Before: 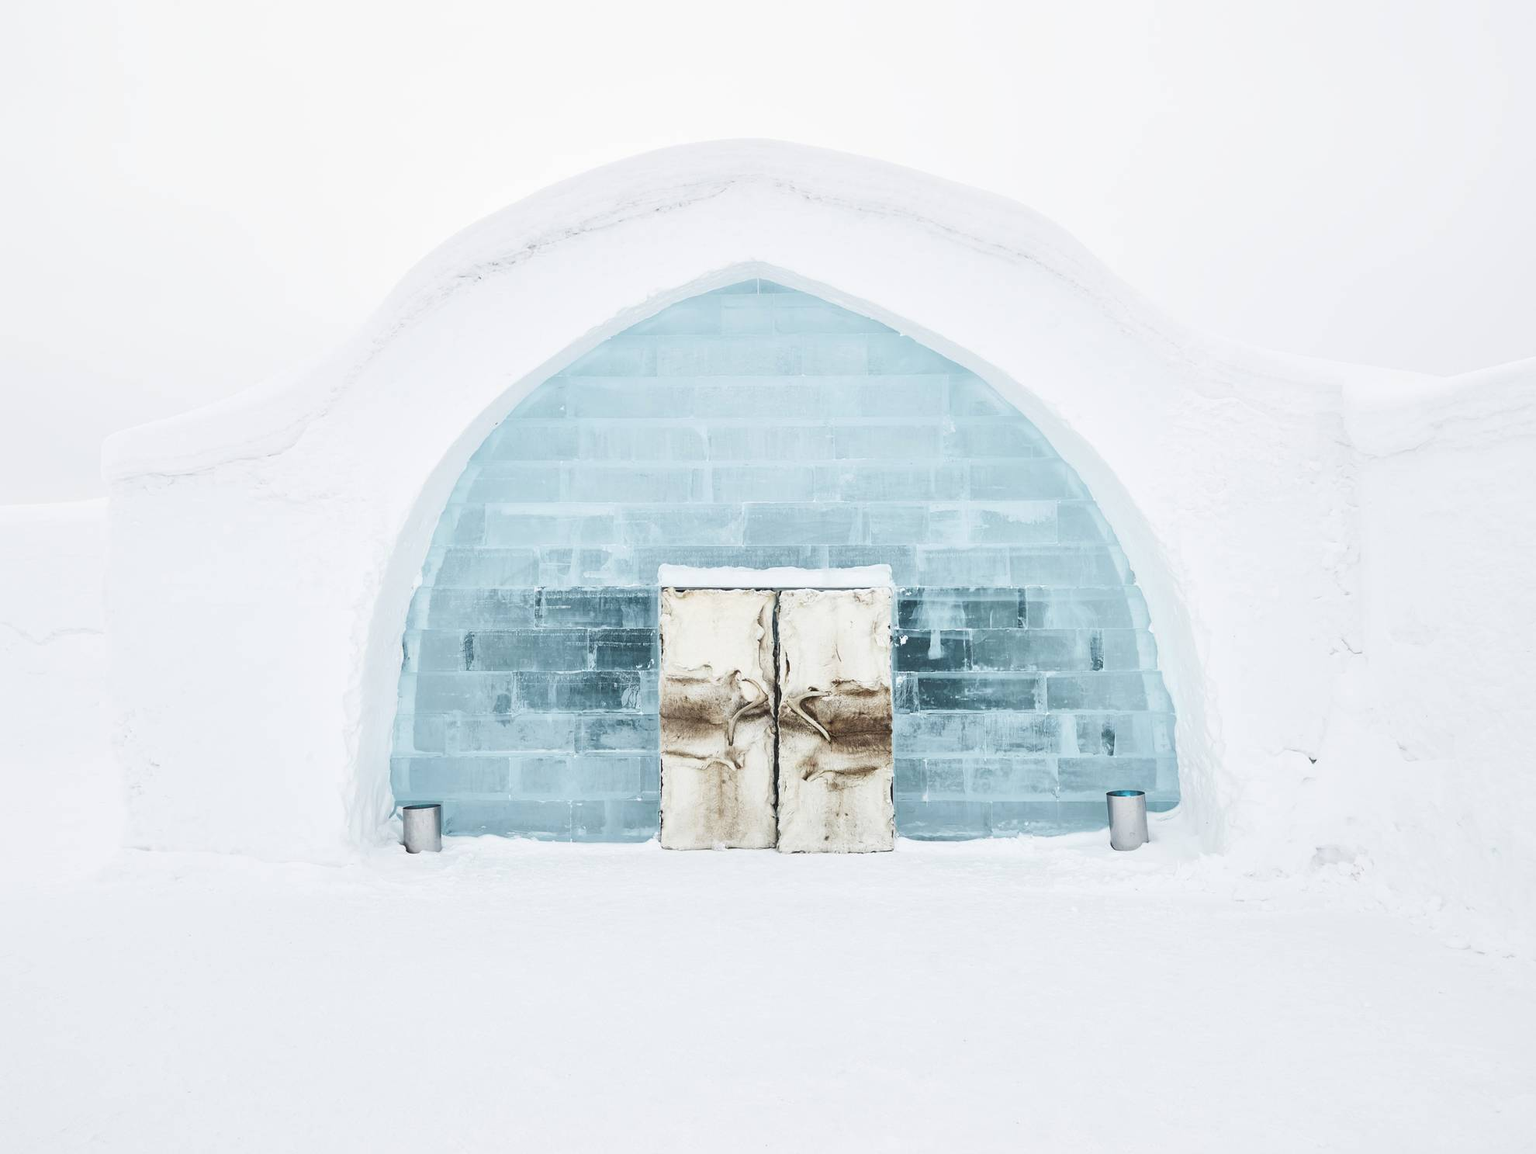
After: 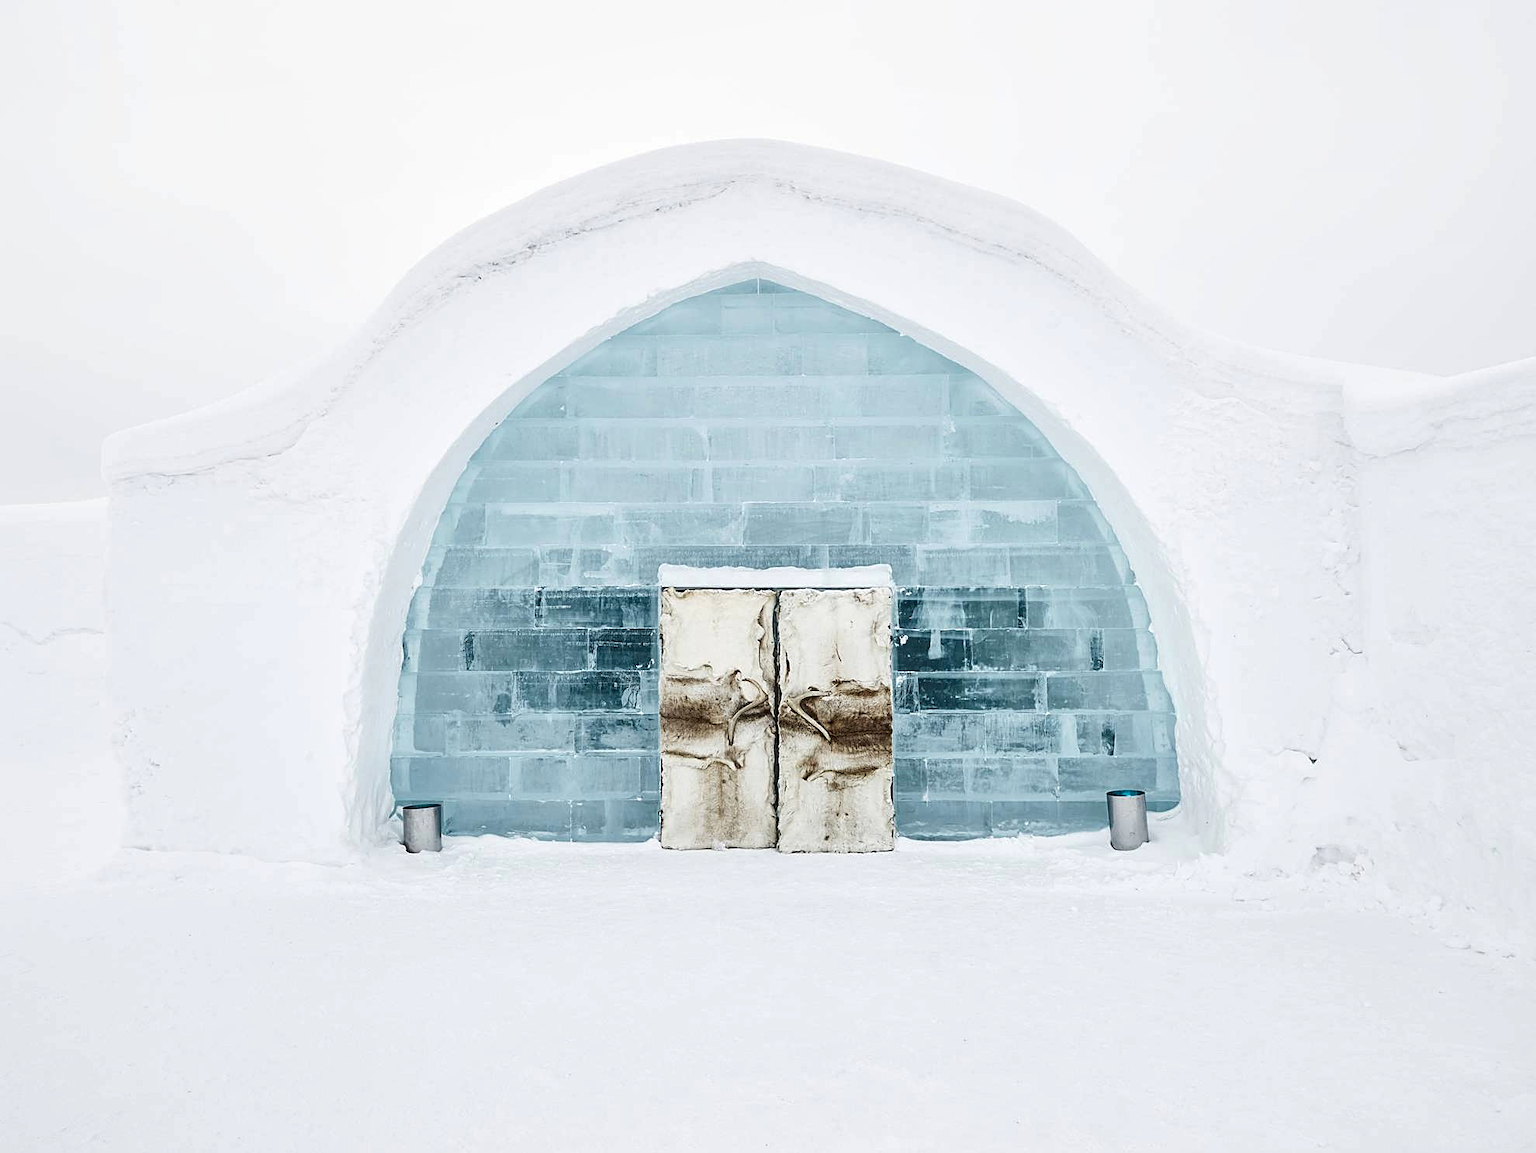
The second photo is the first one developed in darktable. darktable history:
local contrast: on, module defaults
sharpen: on, module defaults
contrast brightness saturation: contrast 0.07, brightness -0.14, saturation 0.11
tone equalizer: on, module defaults
